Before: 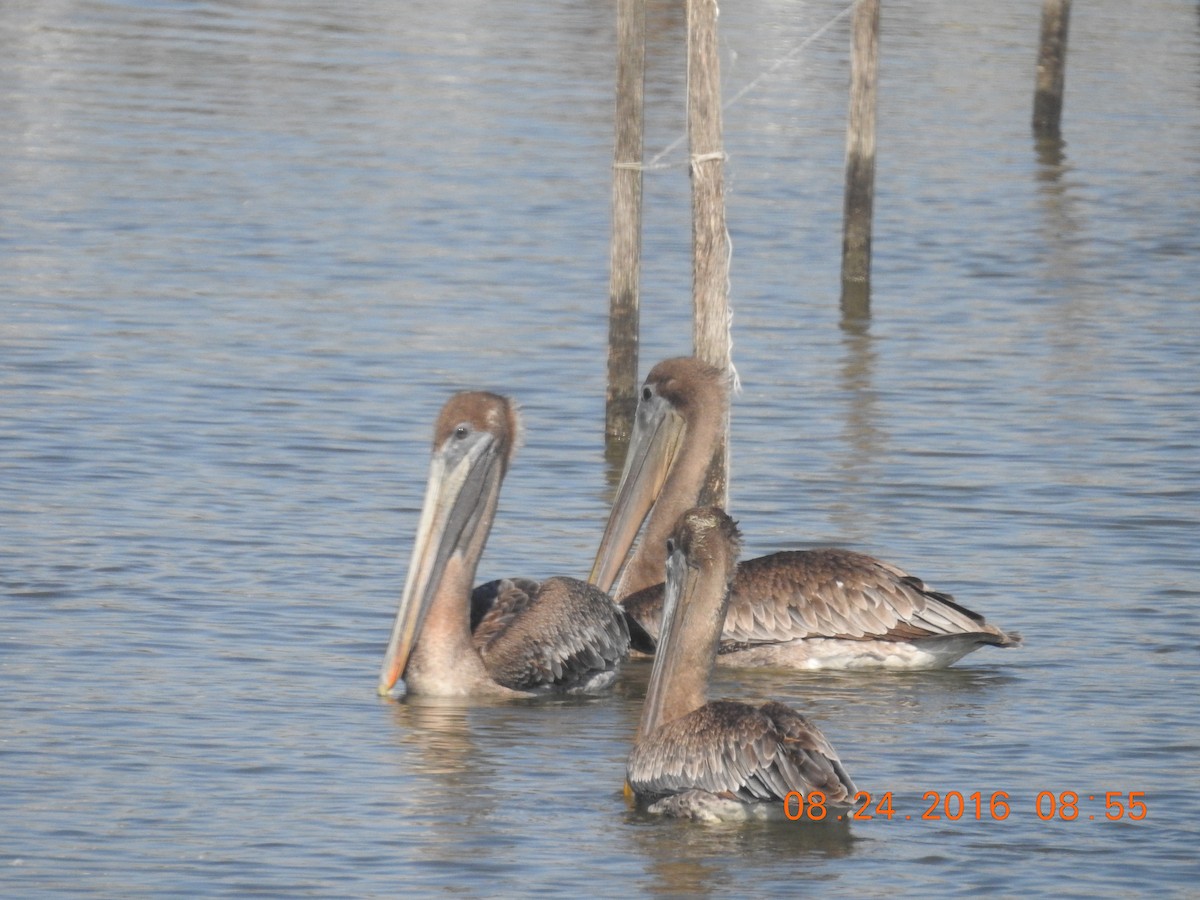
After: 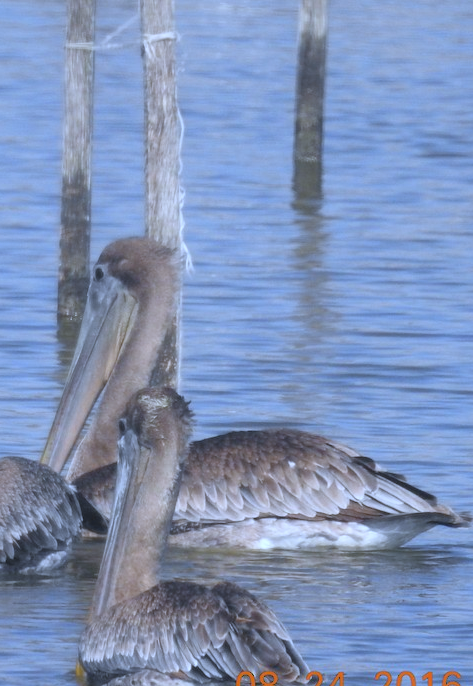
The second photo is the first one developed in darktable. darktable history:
white balance: red 0.871, blue 1.249
crop: left 45.721%, top 13.393%, right 14.118%, bottom 10.01%
